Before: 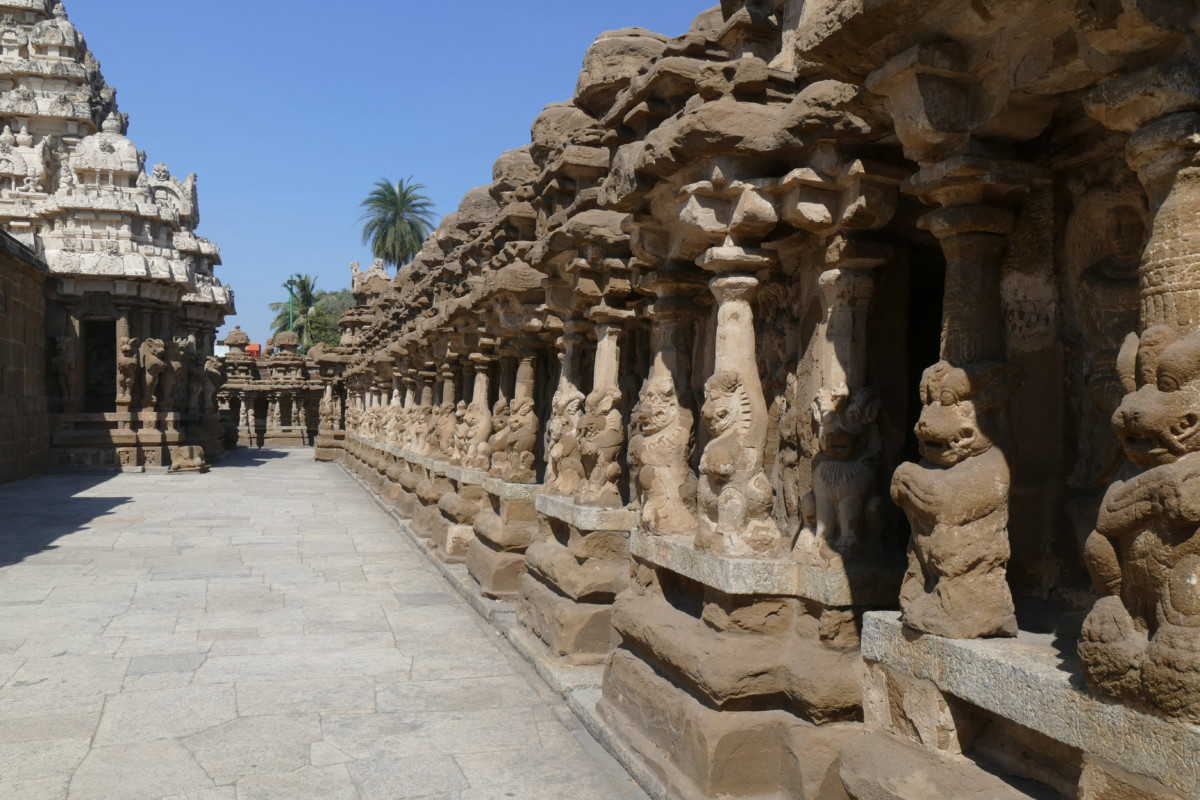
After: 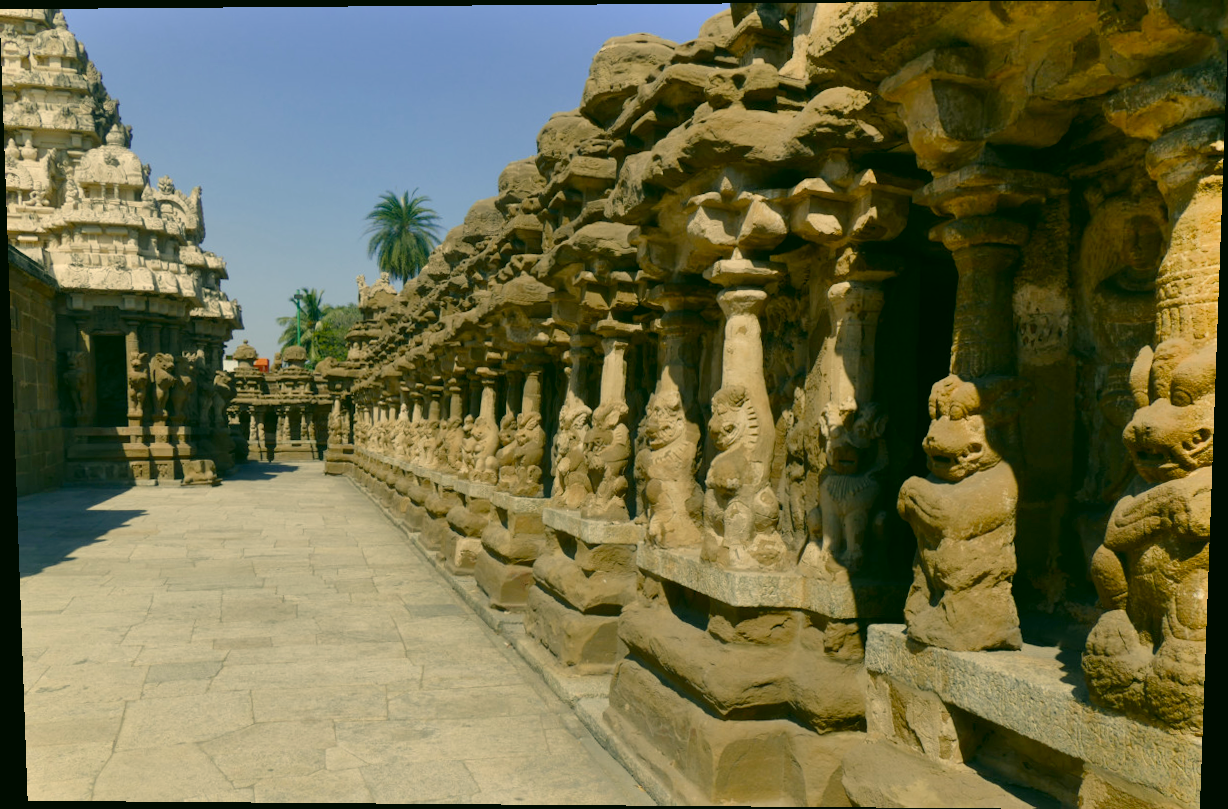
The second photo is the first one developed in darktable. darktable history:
rotate and perspective: lens shift (vertical) 0.048, lens shift (horizontal) -0.024, automatic cropping off
shadows and highlights: white point adjustment -3.64, highlights -63.34, highlights color adjustment 42%, soften with gaussian
color balance rgb: perceptual saturation grading › global saturation 20%, perceptual saturation grading › highlights -25%, perceptual saturation grading › shadows 50%
color correction: highlights a* 5.3, highlights b* 24.26, shadows a* -15.58, shadows b* 4.02
